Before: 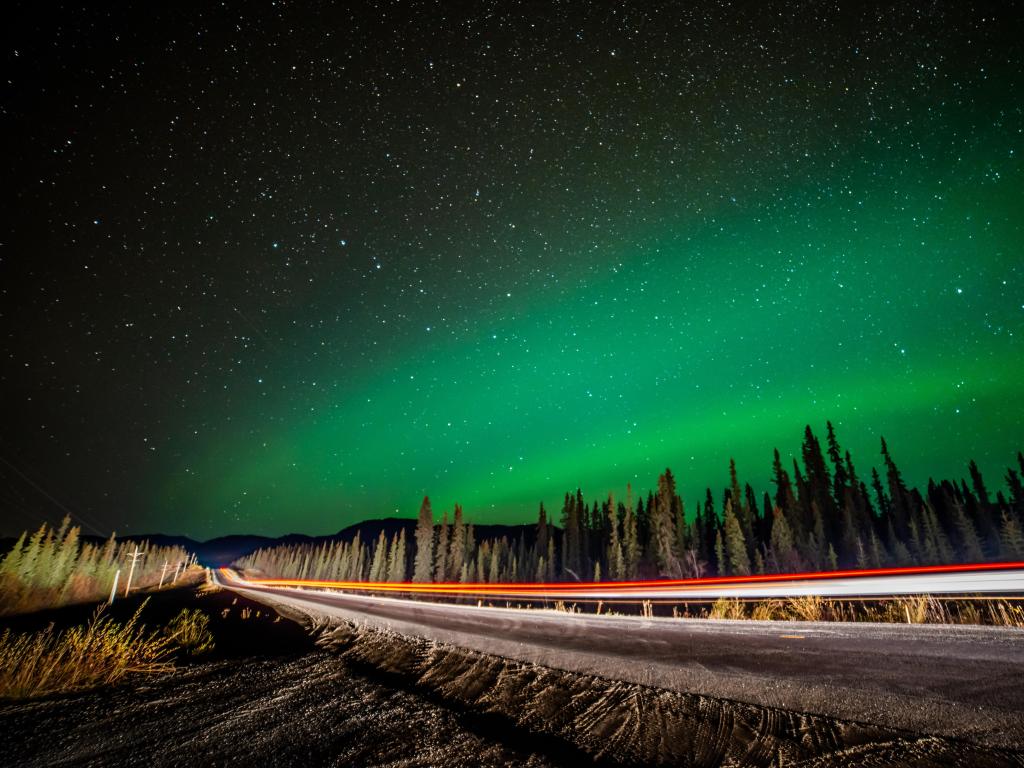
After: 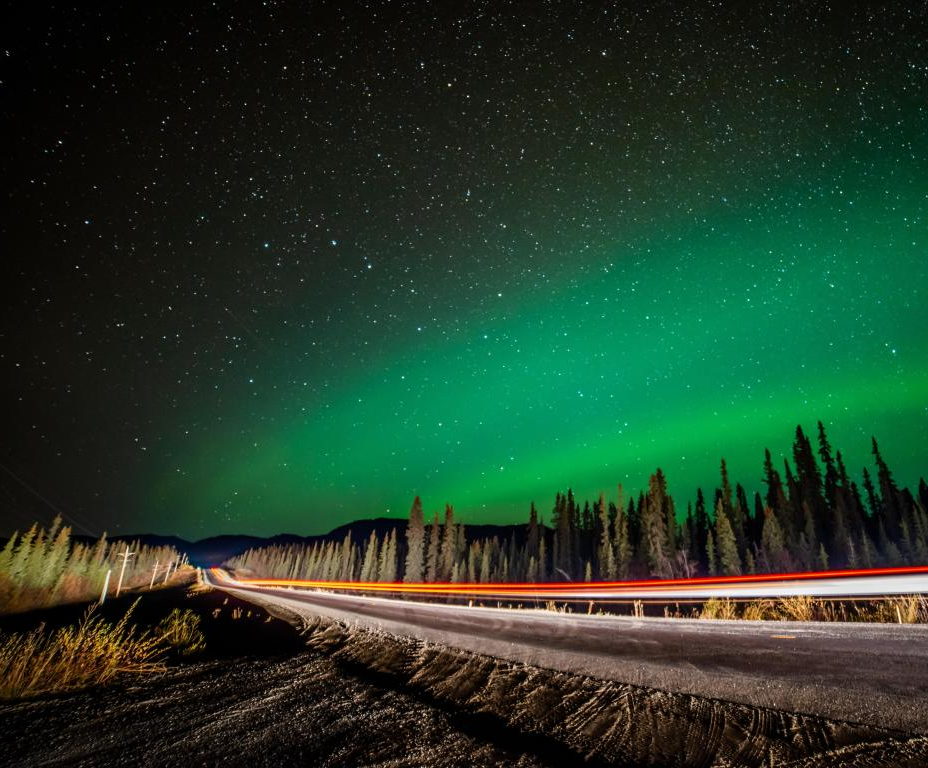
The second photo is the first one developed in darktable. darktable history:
crop and rotate: left 0.943%, right 8.367%
